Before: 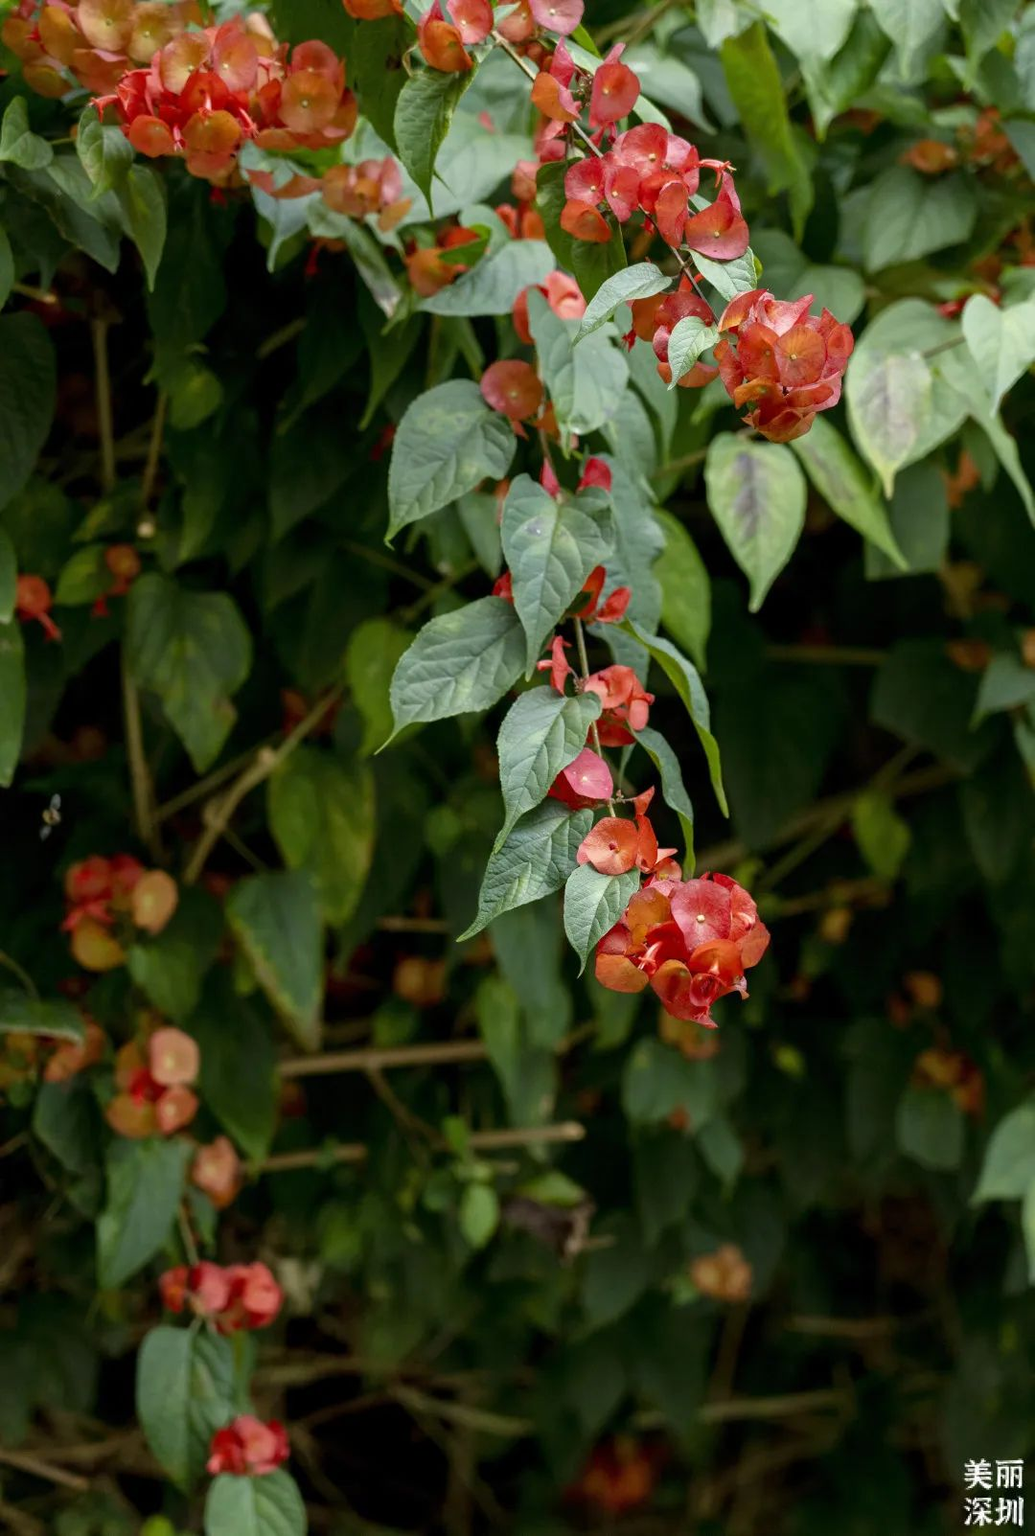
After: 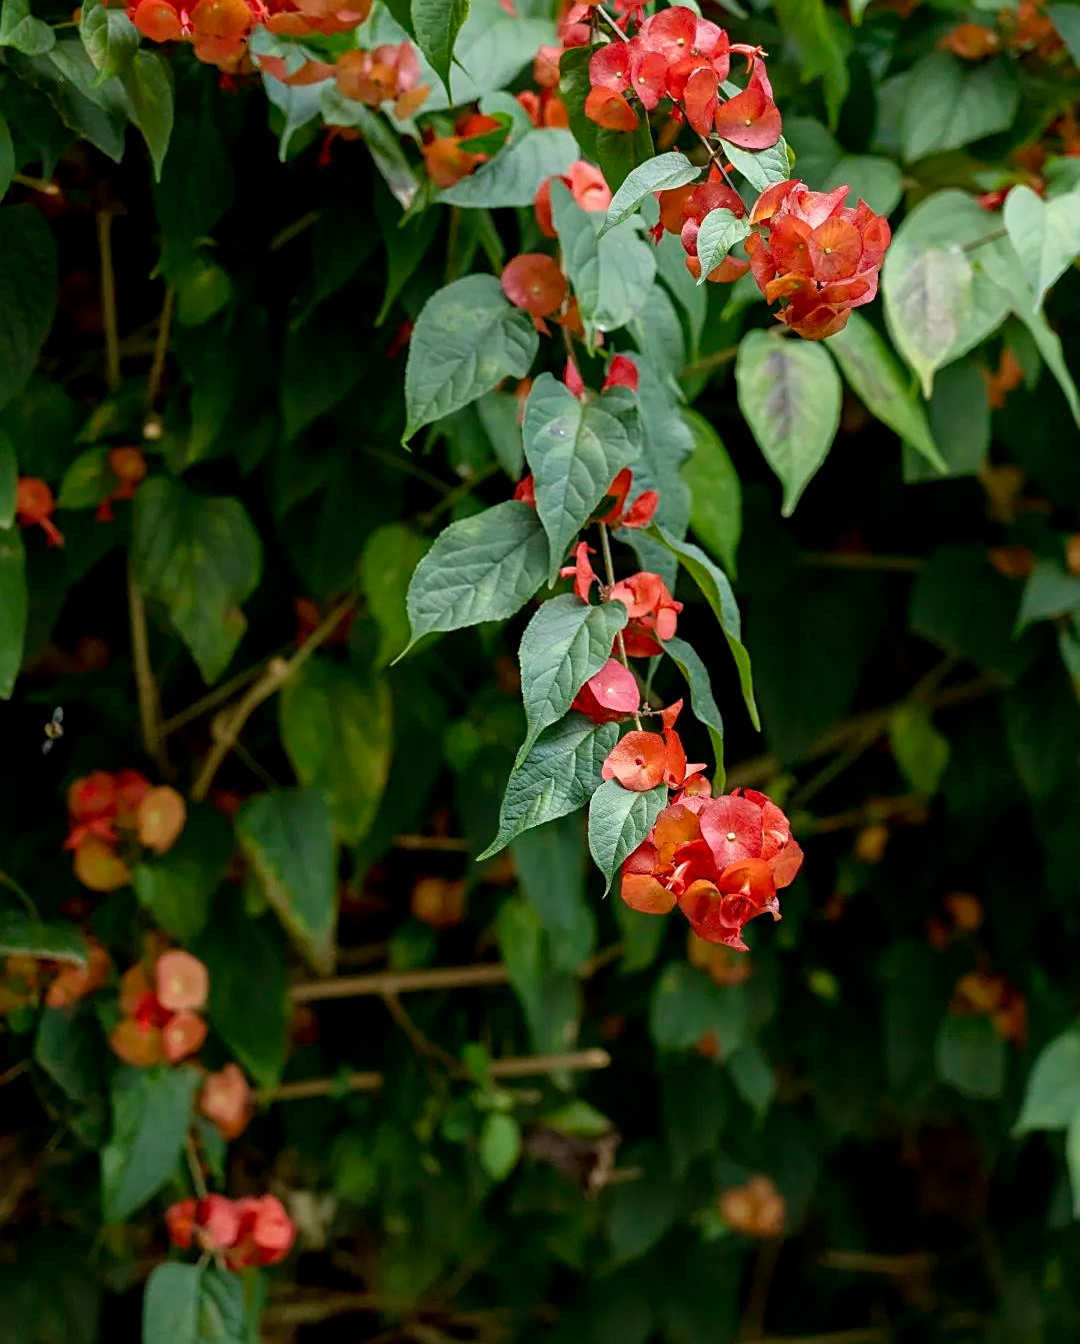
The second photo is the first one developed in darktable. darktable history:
sharpen: on, module defaults
crop: top 7.625%, bottom 8.027%
